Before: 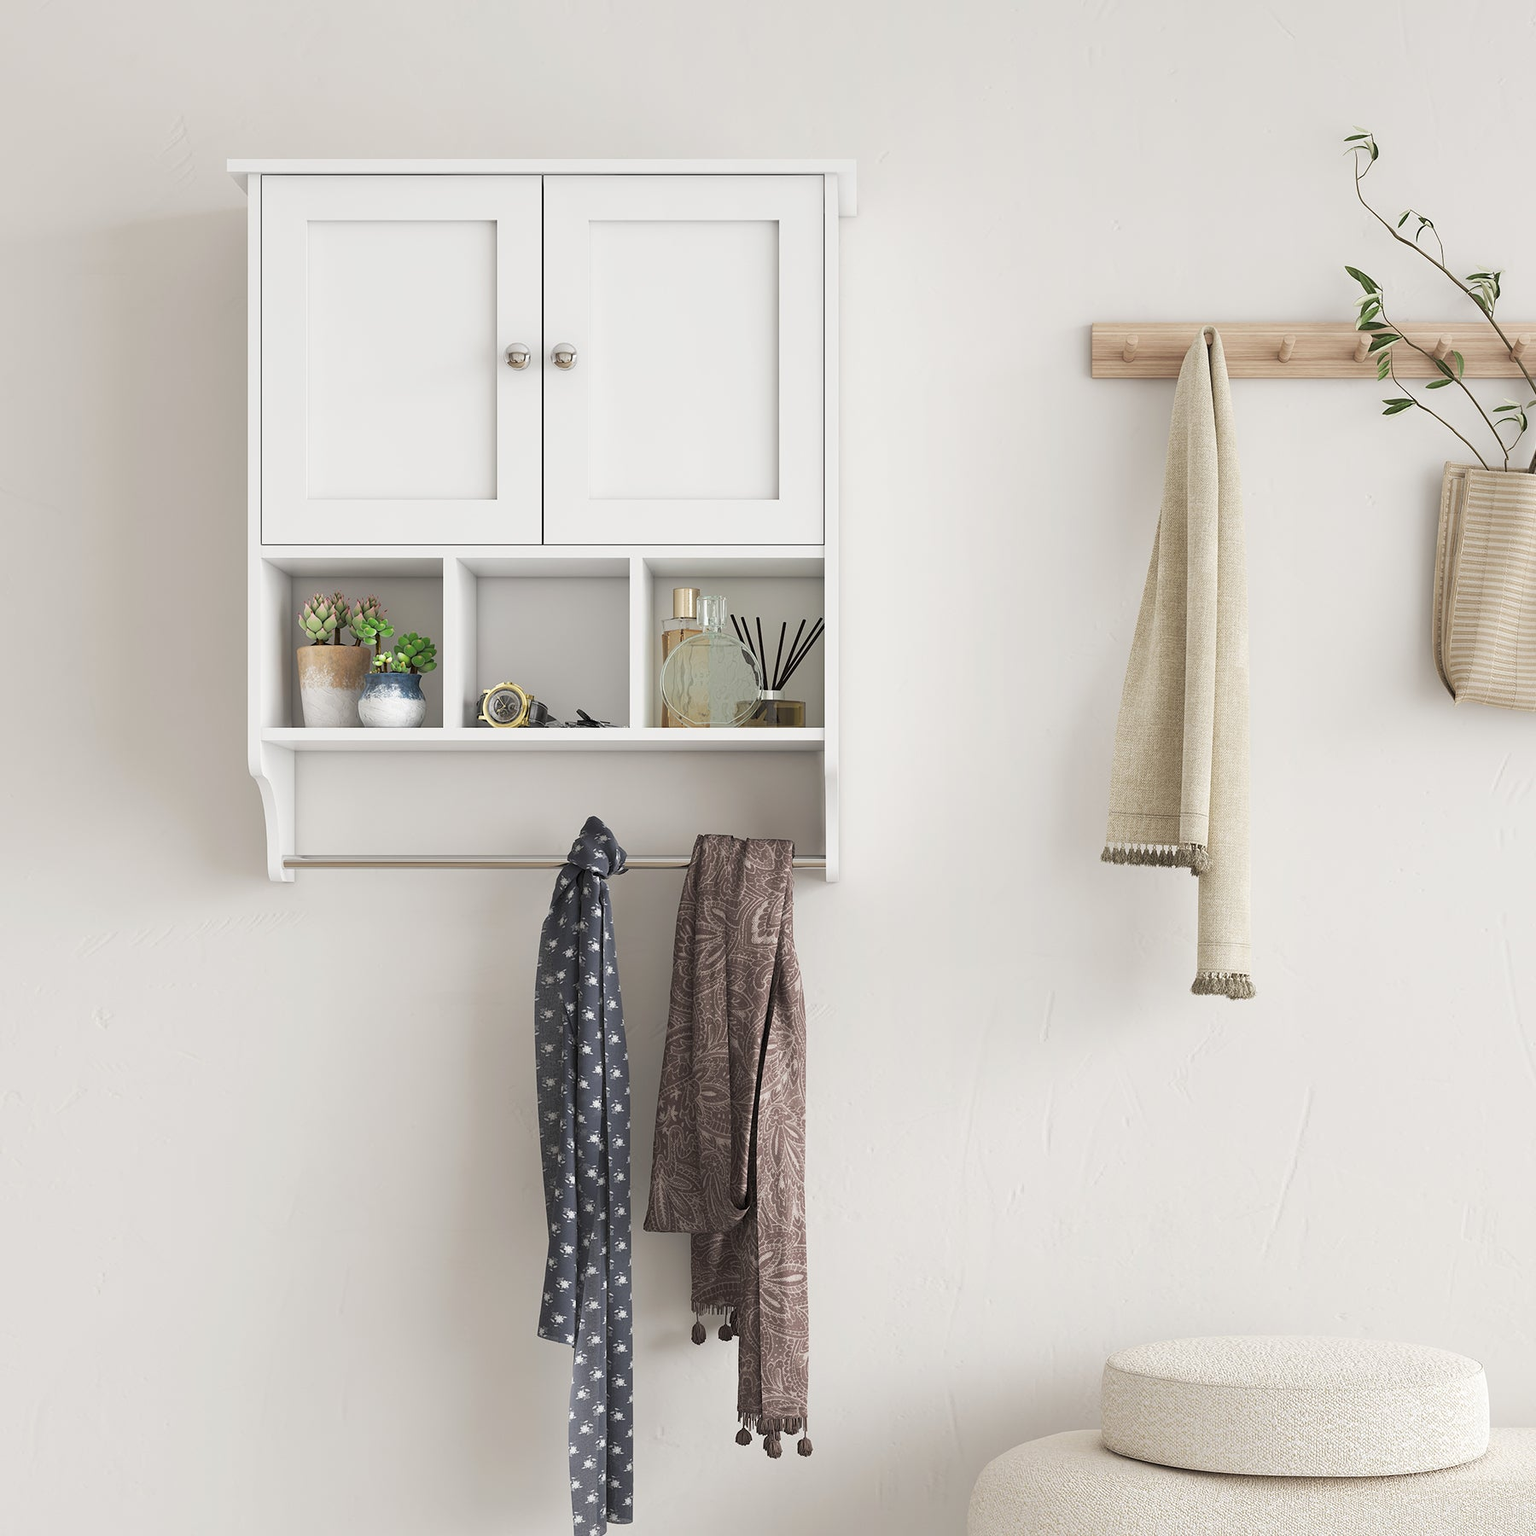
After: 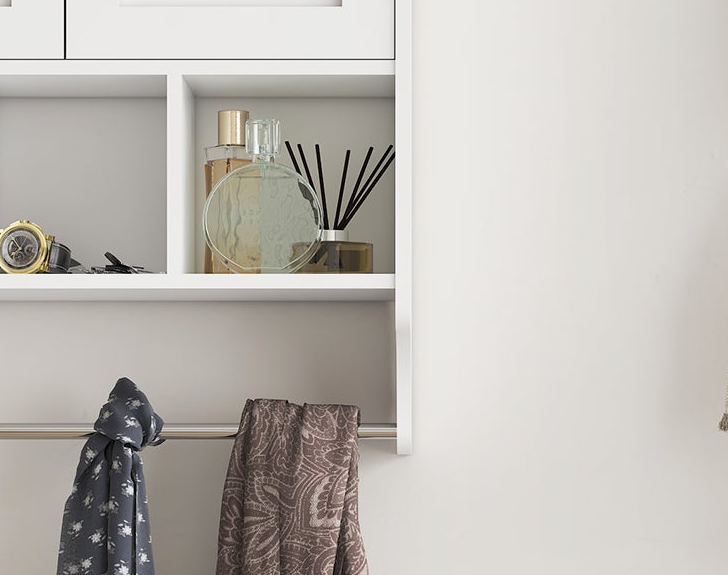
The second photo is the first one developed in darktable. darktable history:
white balance: emerald 1
crop: left 31.751%, top 32.172%, right 27.8%, bottom 35.83%
